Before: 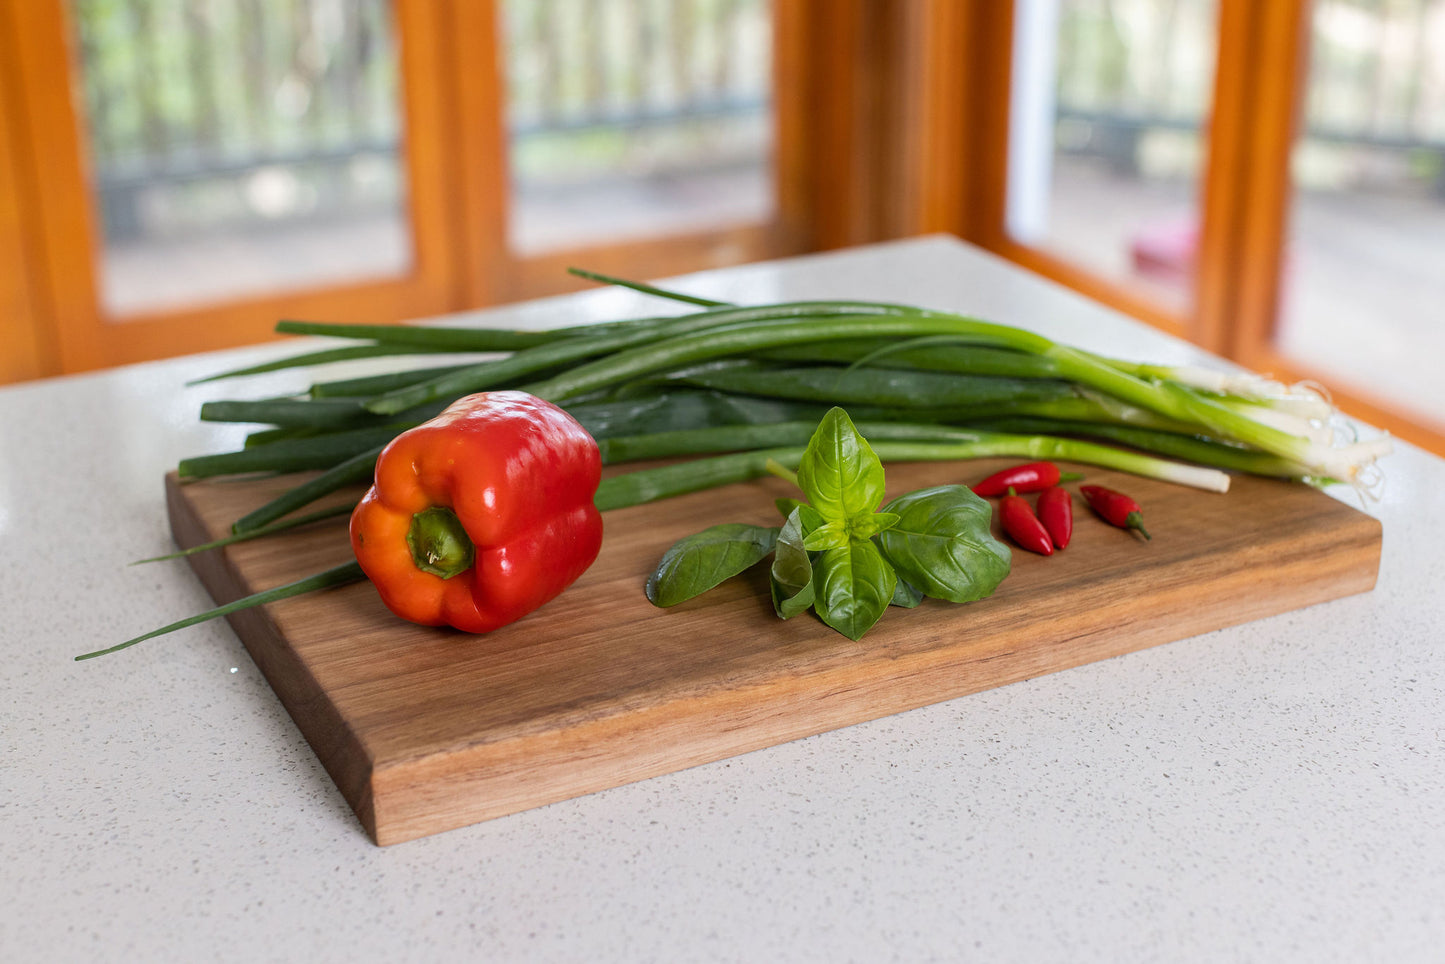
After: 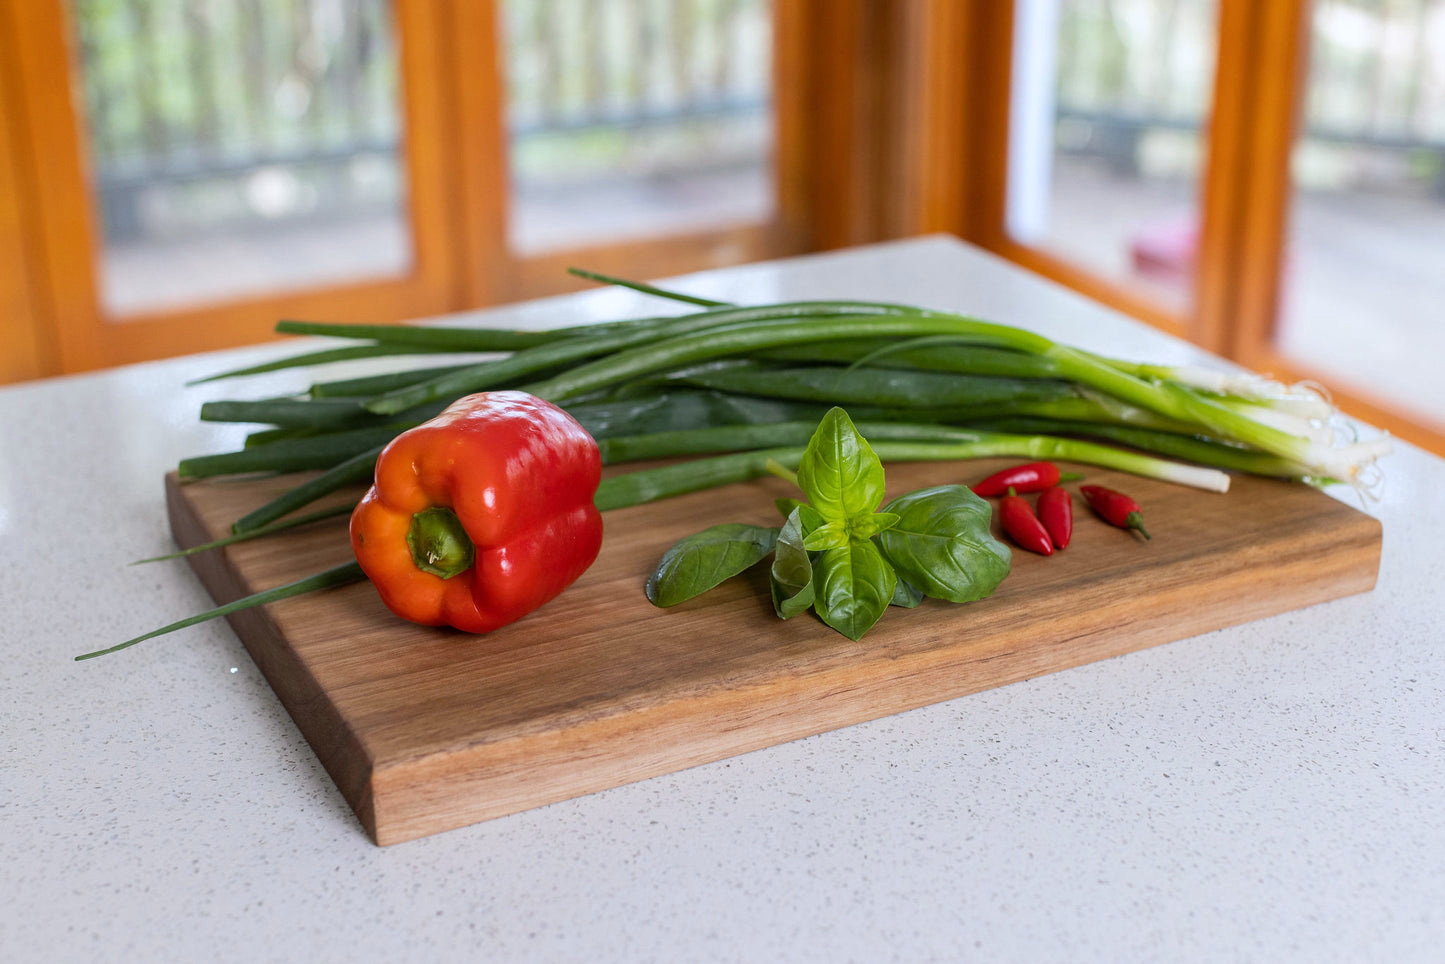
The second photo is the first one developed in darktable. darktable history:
sharpen: radius 2.883, amount 0.868, threshold 47.523
white balance: red 0.974, blue 1.044
